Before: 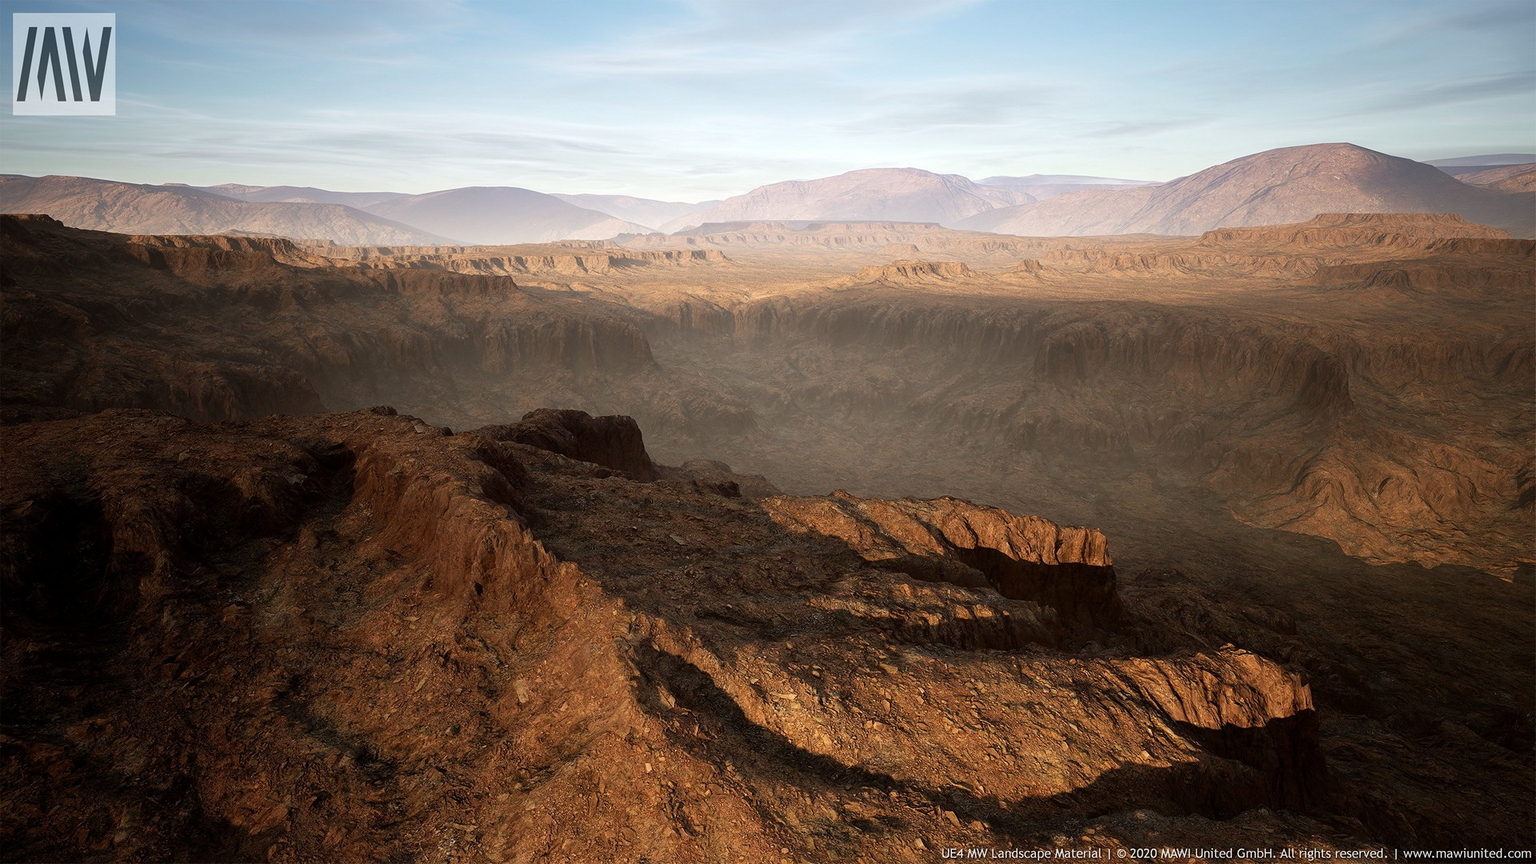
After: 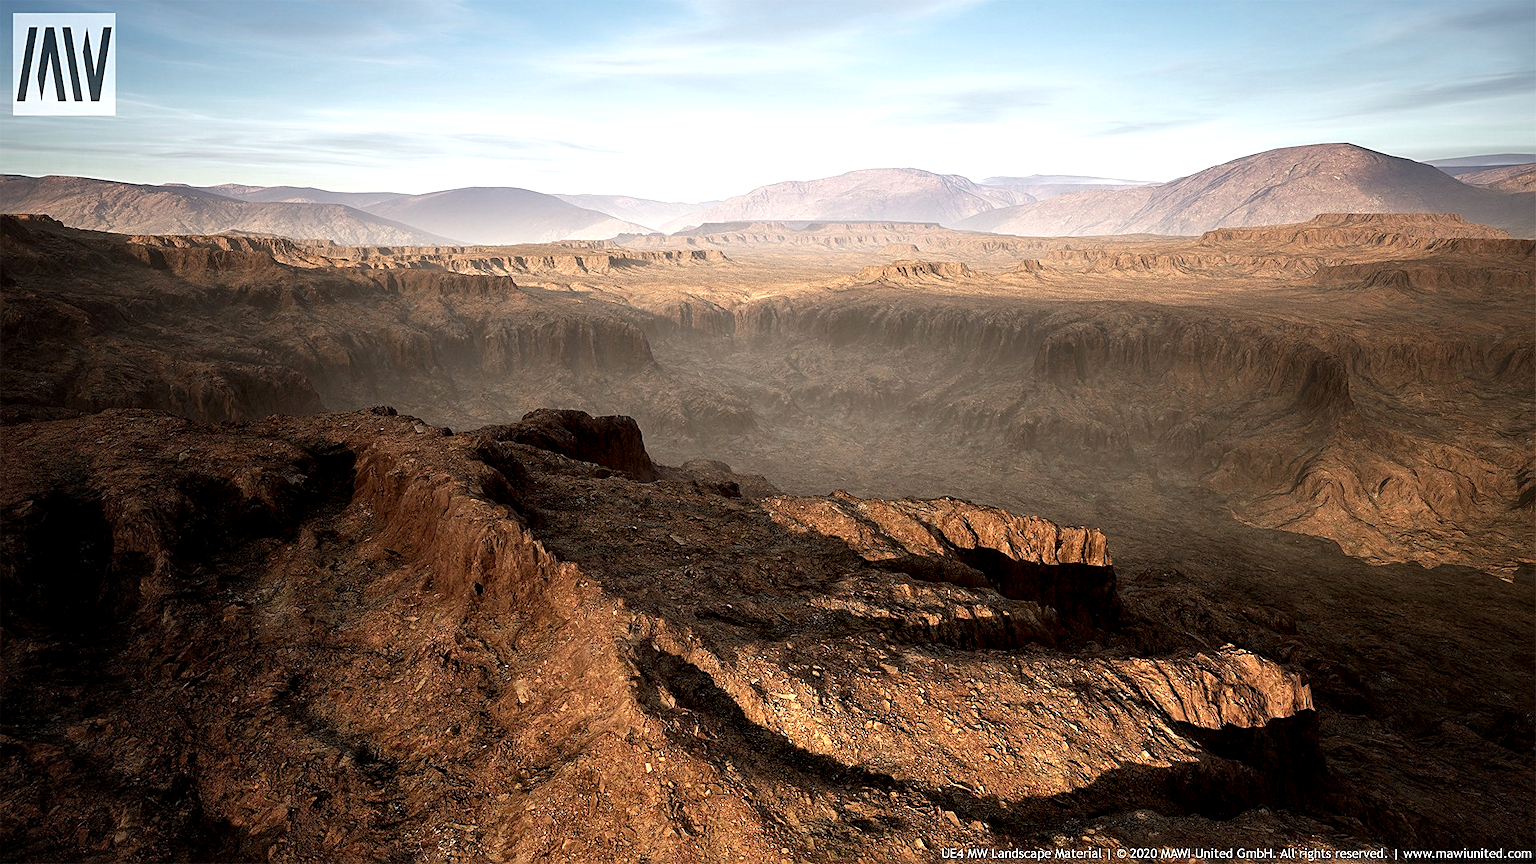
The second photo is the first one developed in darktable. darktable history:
exposure: exposure 0.258 EV, compensate highlight preservation false
contrast equalizer: y [[0.586, 0.584, 0.576, 0.565, 0.552, 0.539], [0.5 ×6], [0.97, 0.959, 0.919, 0.859, 0.789, 0.717], [0 ×6], [0 ×6]]
sharpen: on, module defaults
